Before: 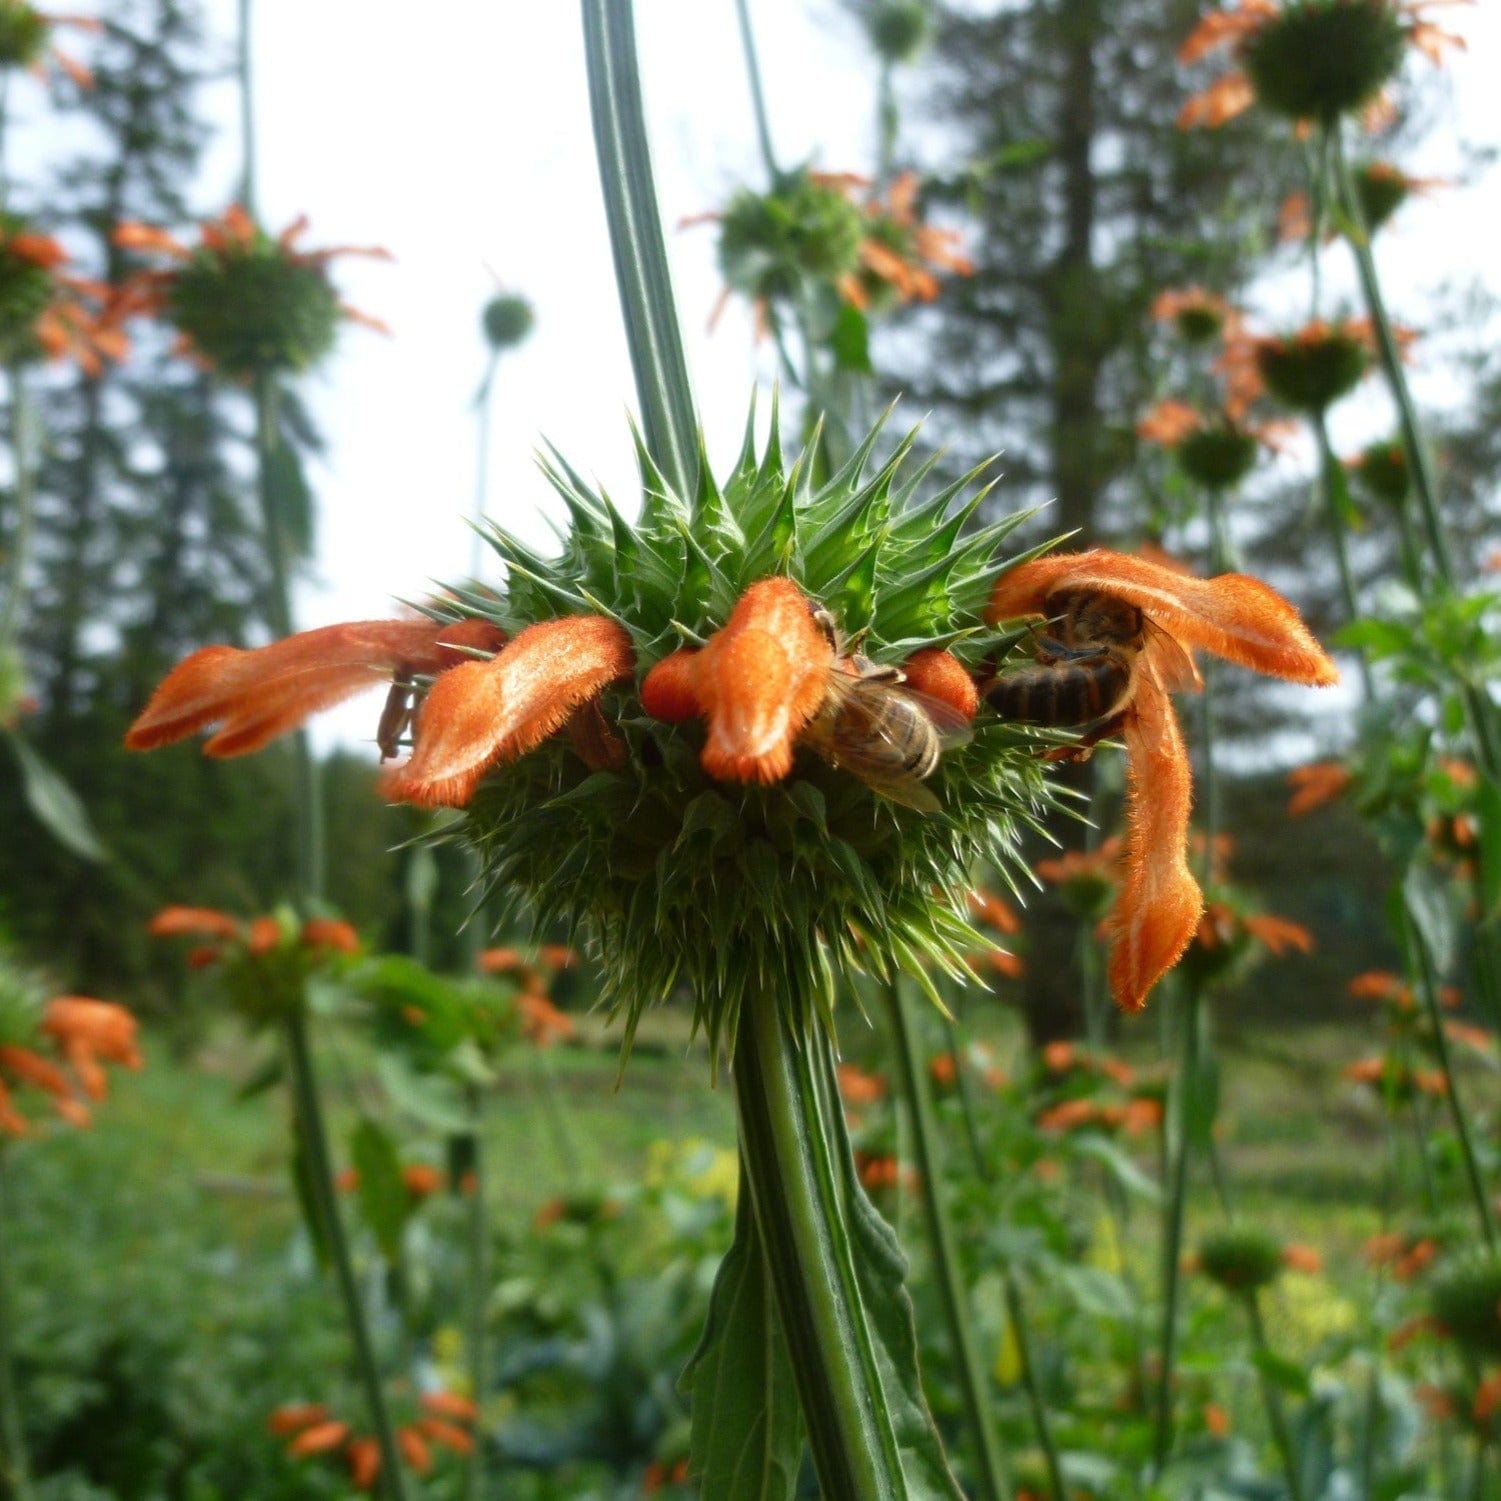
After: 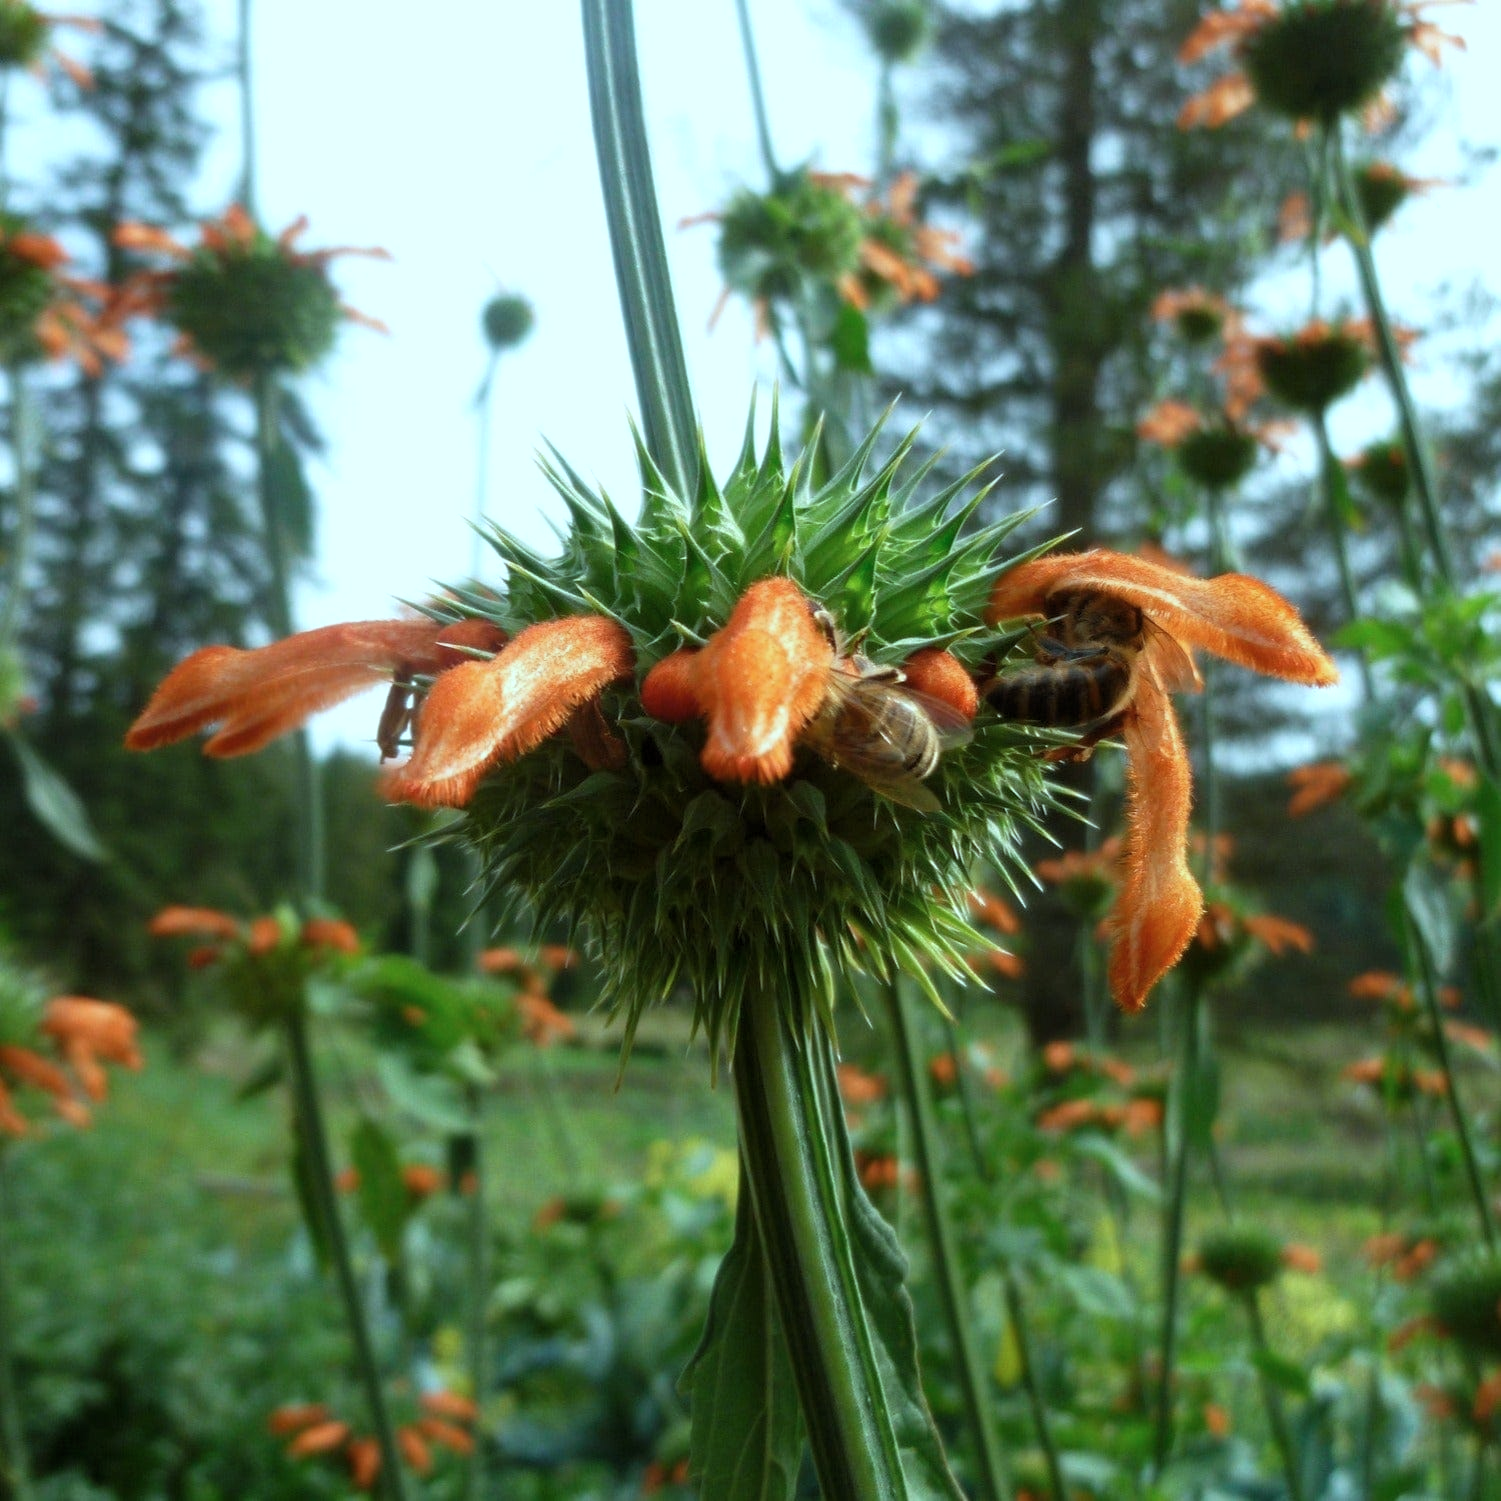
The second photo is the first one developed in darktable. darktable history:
levels: levels [0.026, 0.507, 0.987]
color correction: highlights a* -10.03, highlights b* -9.78
